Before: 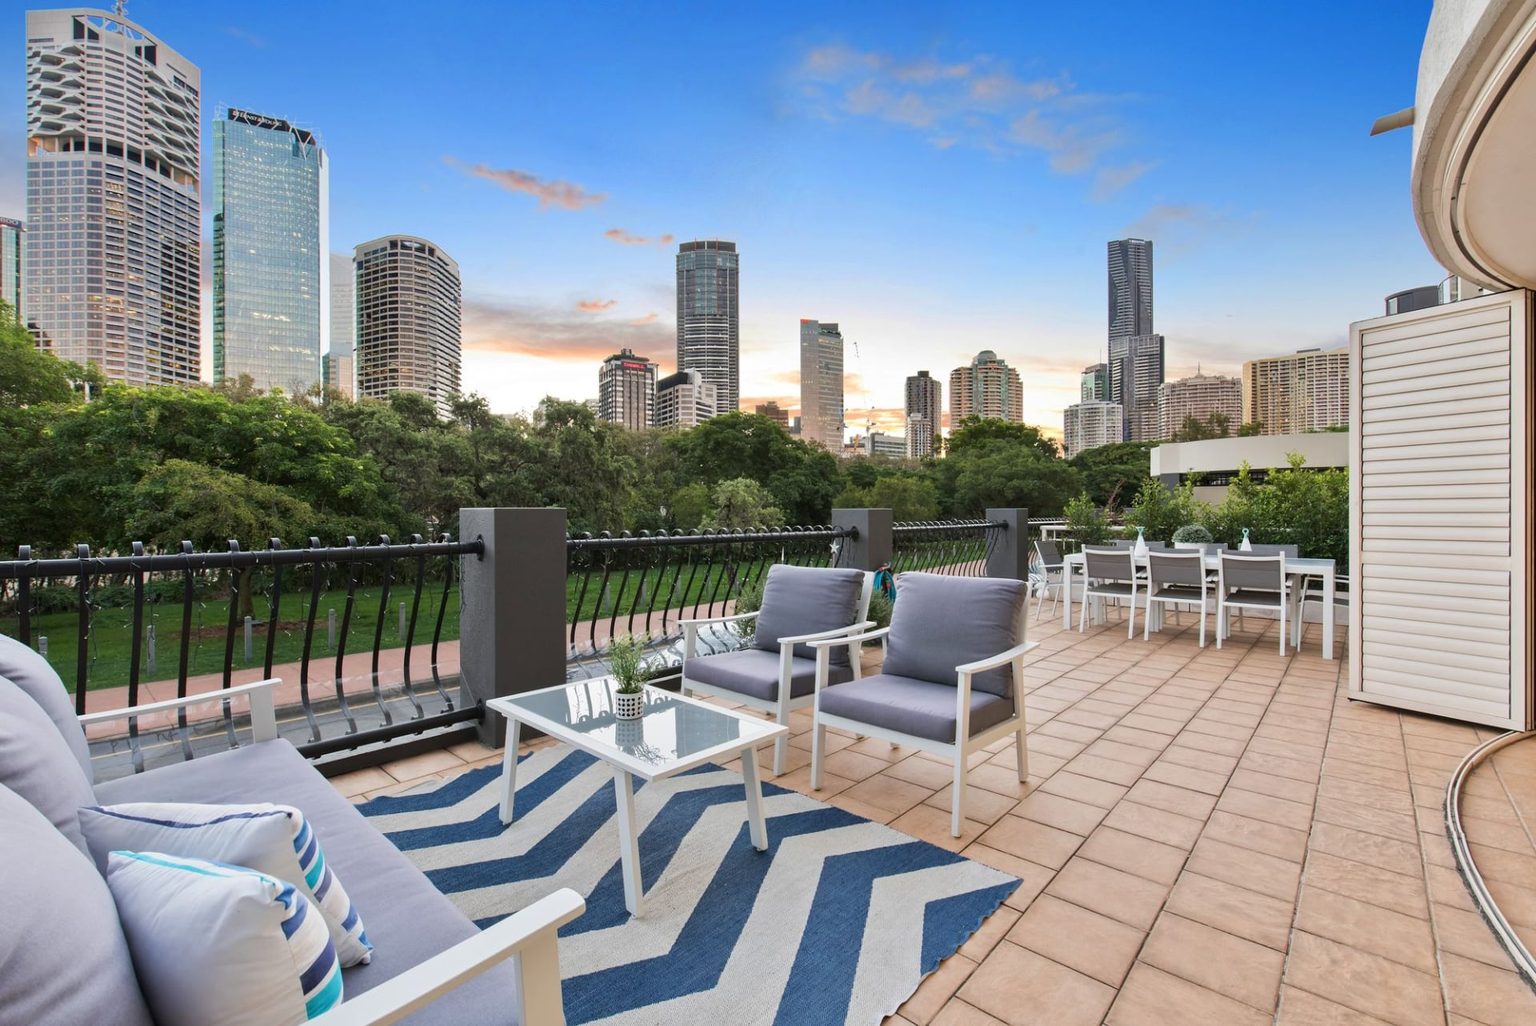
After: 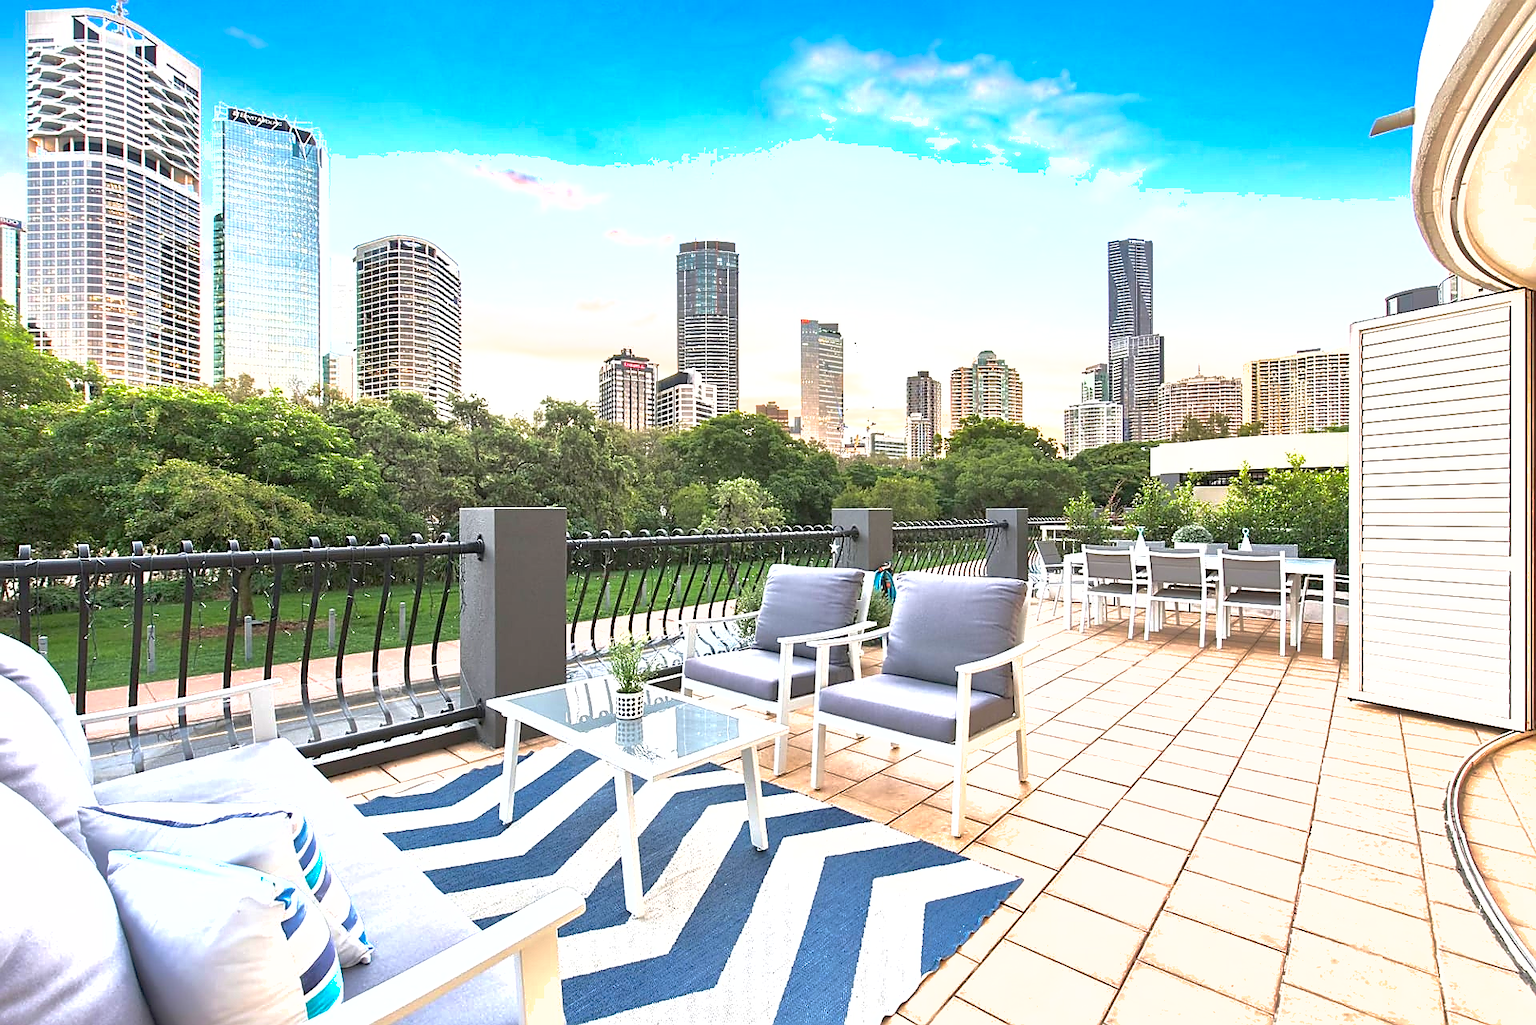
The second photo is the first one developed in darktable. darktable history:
sharpen: radius 1.379, amount 1.258, threshold 0.682
exposure: black level correction 0, exposure 1.374 EV, compensate highlight preservation false
shadows and highlights: on, module defaults
